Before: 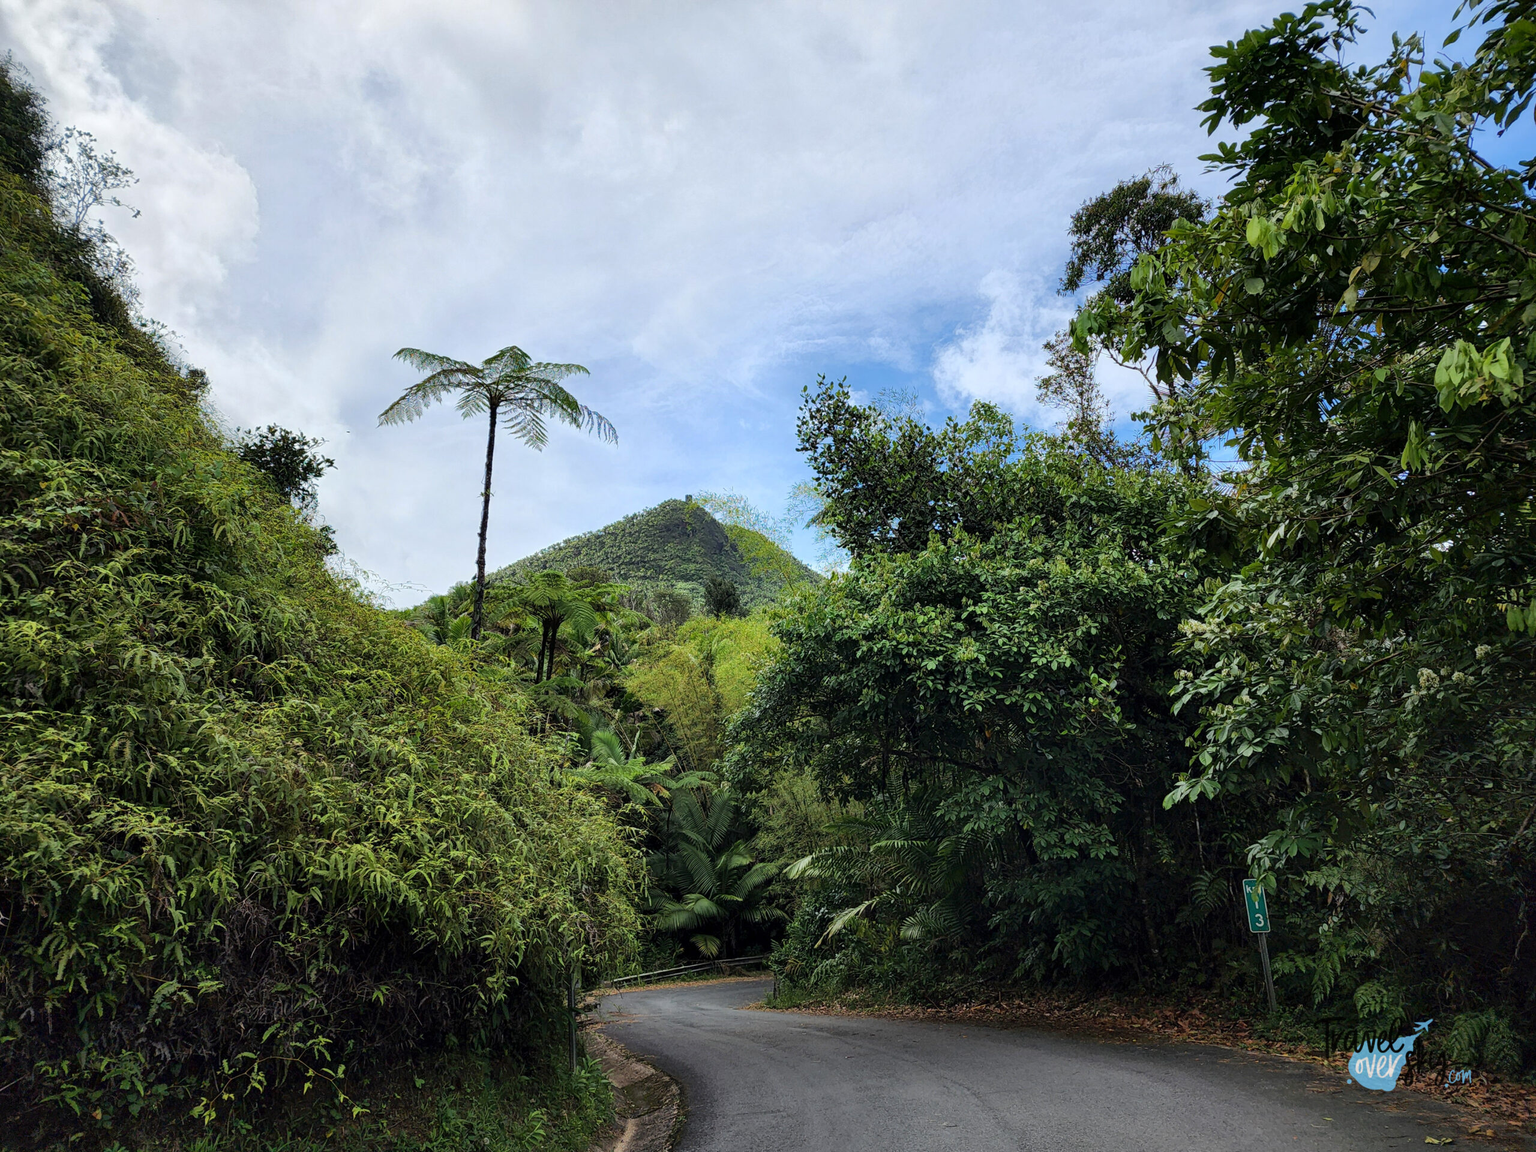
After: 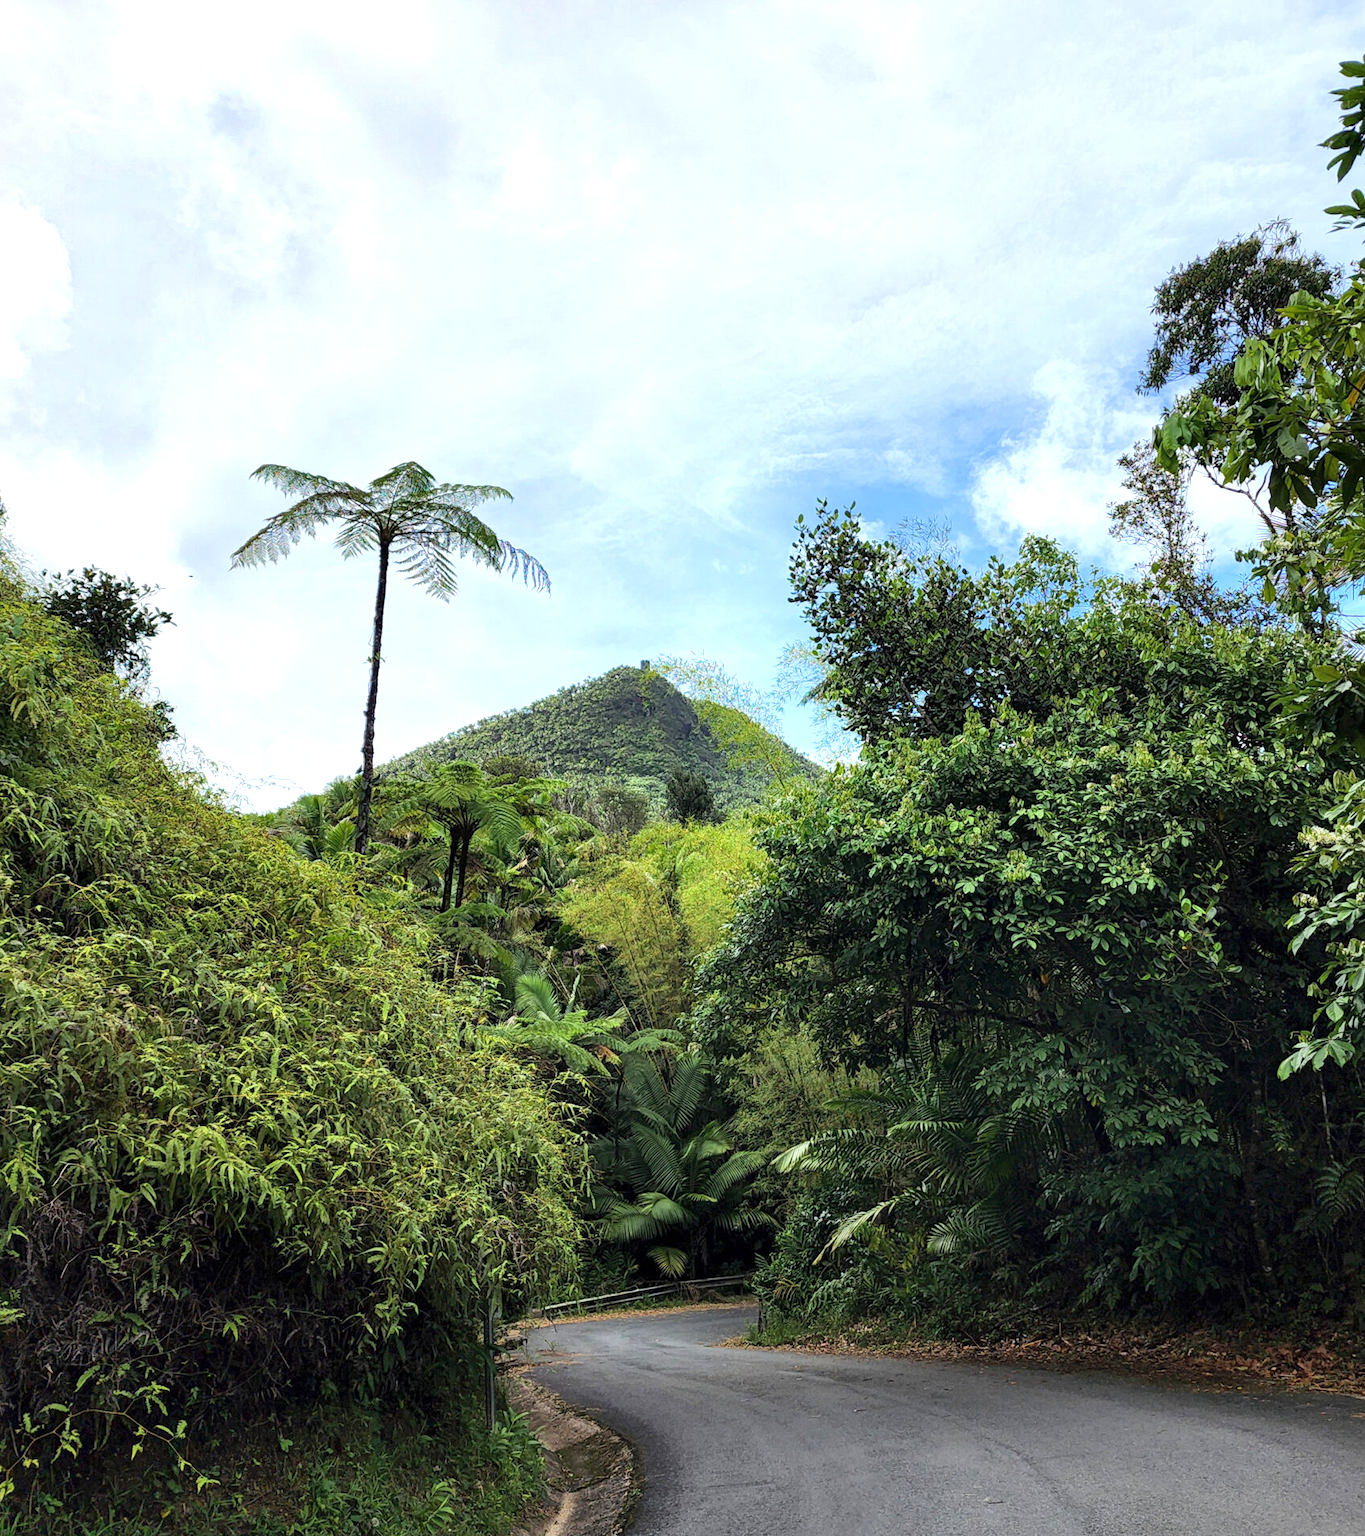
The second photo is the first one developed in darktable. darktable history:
exposure: exposure 0.569 EV, compensate highlight preservation false
crop and rotate: left 13.36%, right 19.999%
